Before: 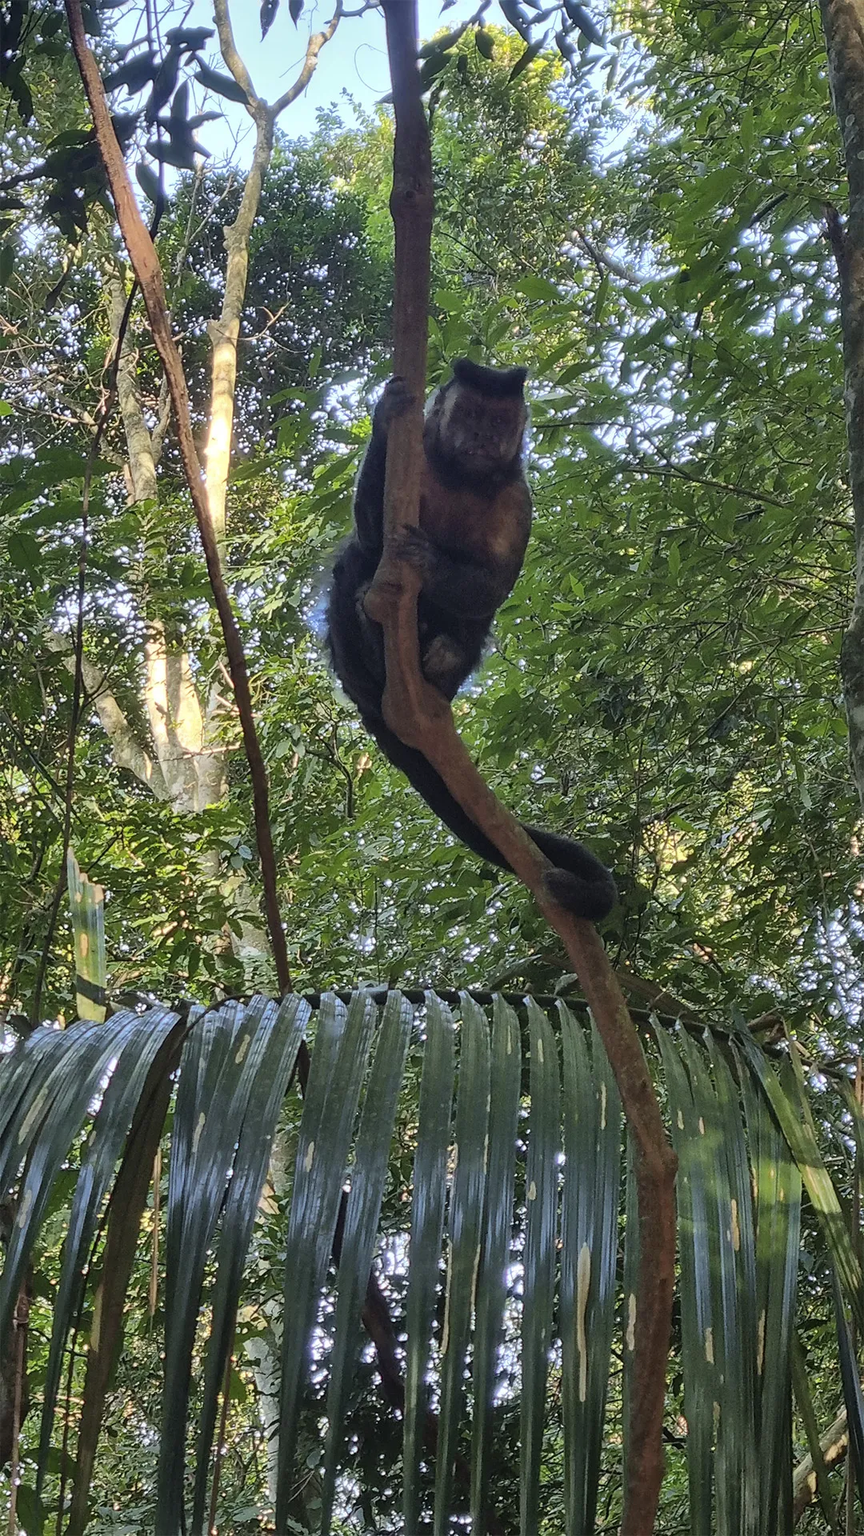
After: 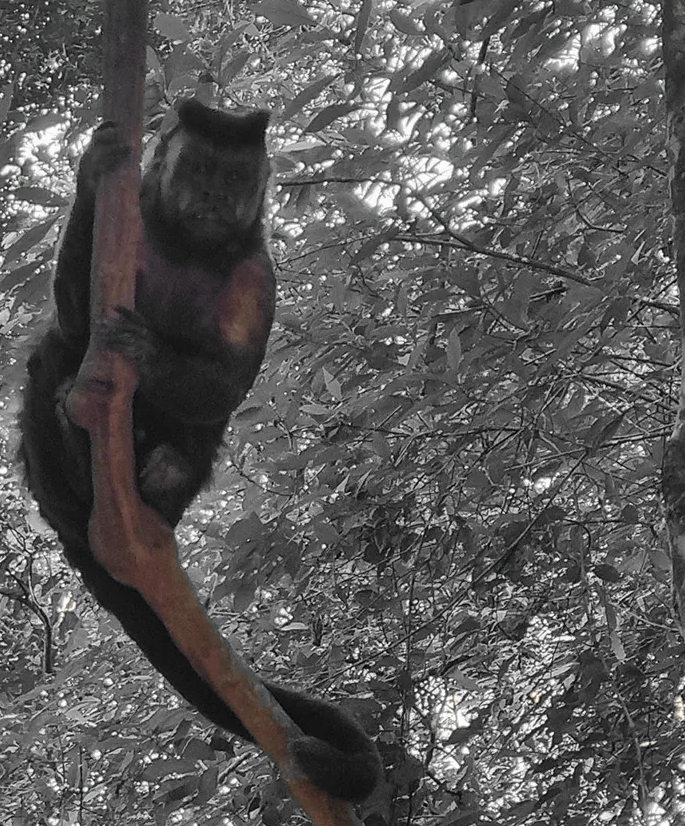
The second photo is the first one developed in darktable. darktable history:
velvia: on, module defaults
crop: left 36.04%, top 18.193%, right 0.456%, bottom 38.736%
color zones: curves: ch0 [(0, 0.65) (0.096, 0.644) (0.221, 0.539) (0.429, 0.5) (0.571, 0.5) (0.714, 0.5) (0.857, 0.5) (1, 0.65)]; ch1 [(0, 0.5) (0.143, 0.5) (0.257, -0.002) (0.429, 0.04) (0.571, -0.001) (0.714, -0.015) (0.857, 0.024) (1, 0.5)]
